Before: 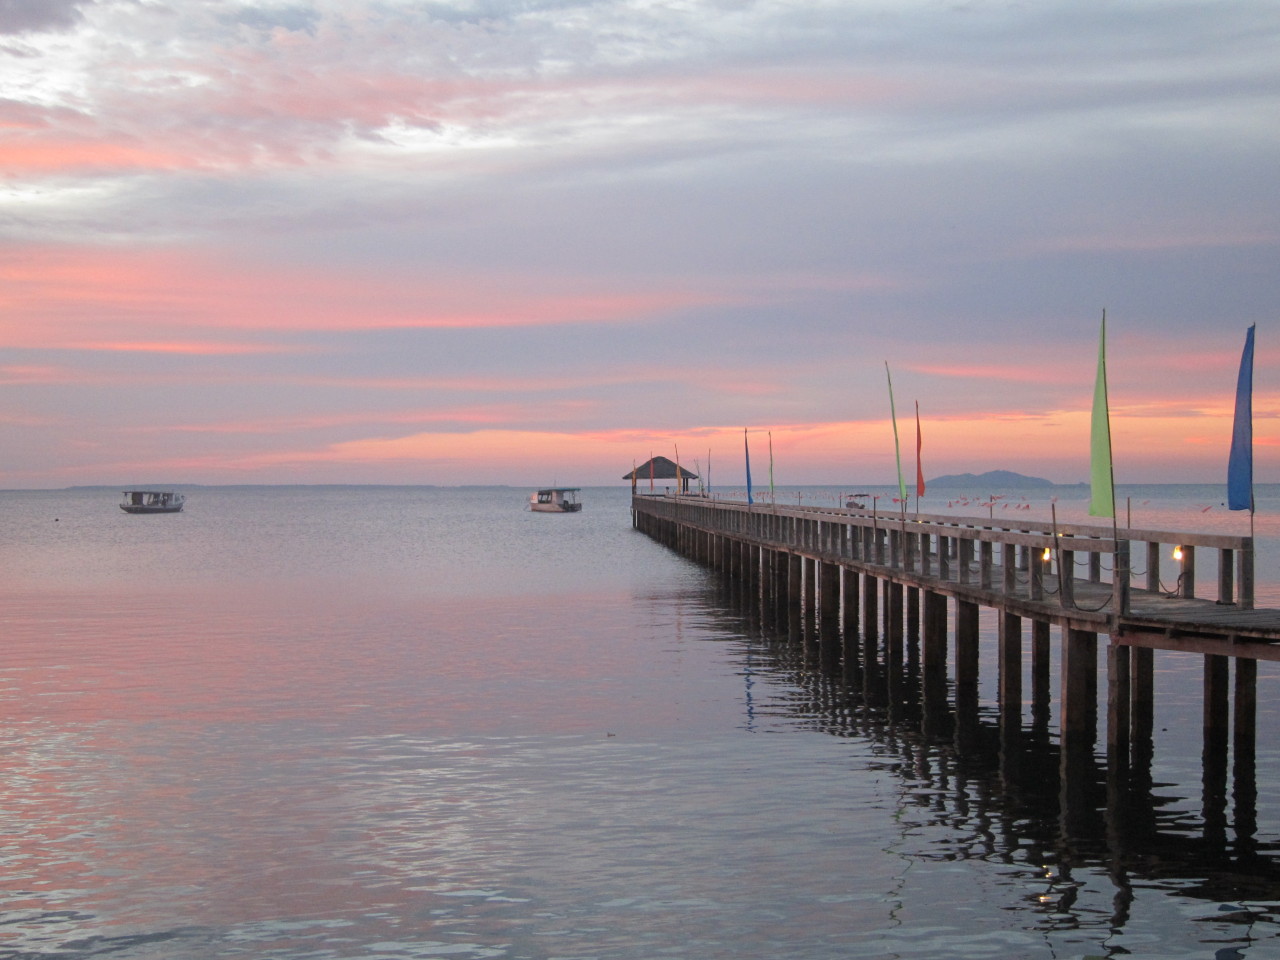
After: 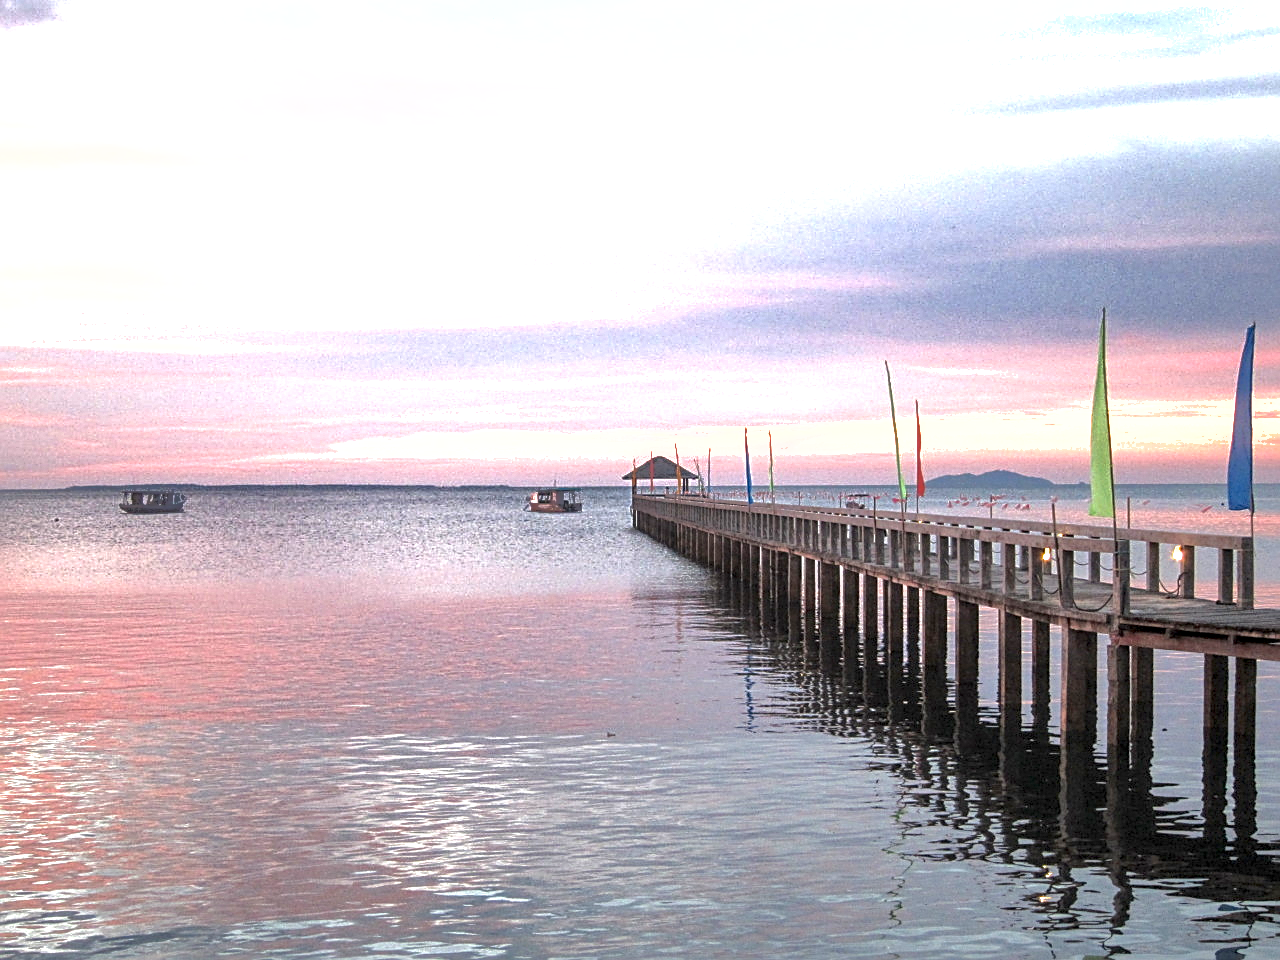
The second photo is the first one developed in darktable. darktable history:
shadows and highlights: shadows 40, highlights -60
sharpen: on, module defaults
local contrast: detail 150%
exposure: exposure 1.25 EV, compensate exposure bias true, compensate highlight preservation false
